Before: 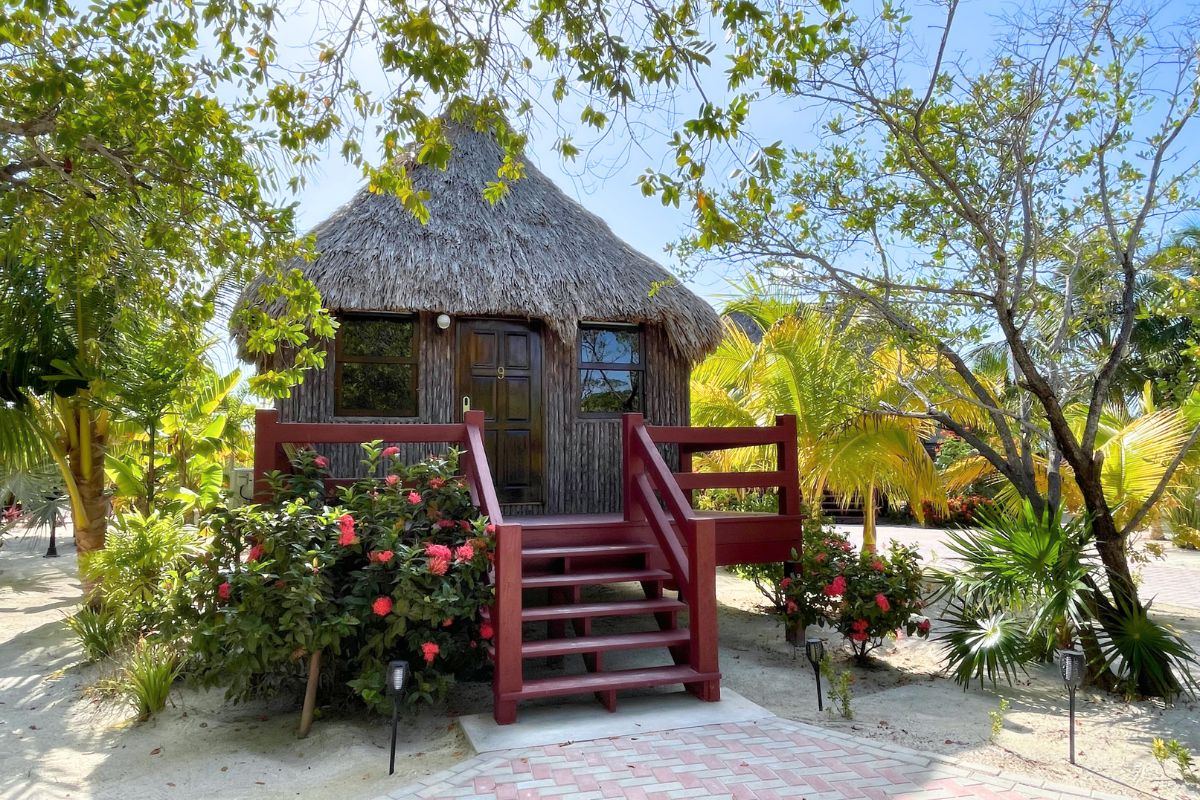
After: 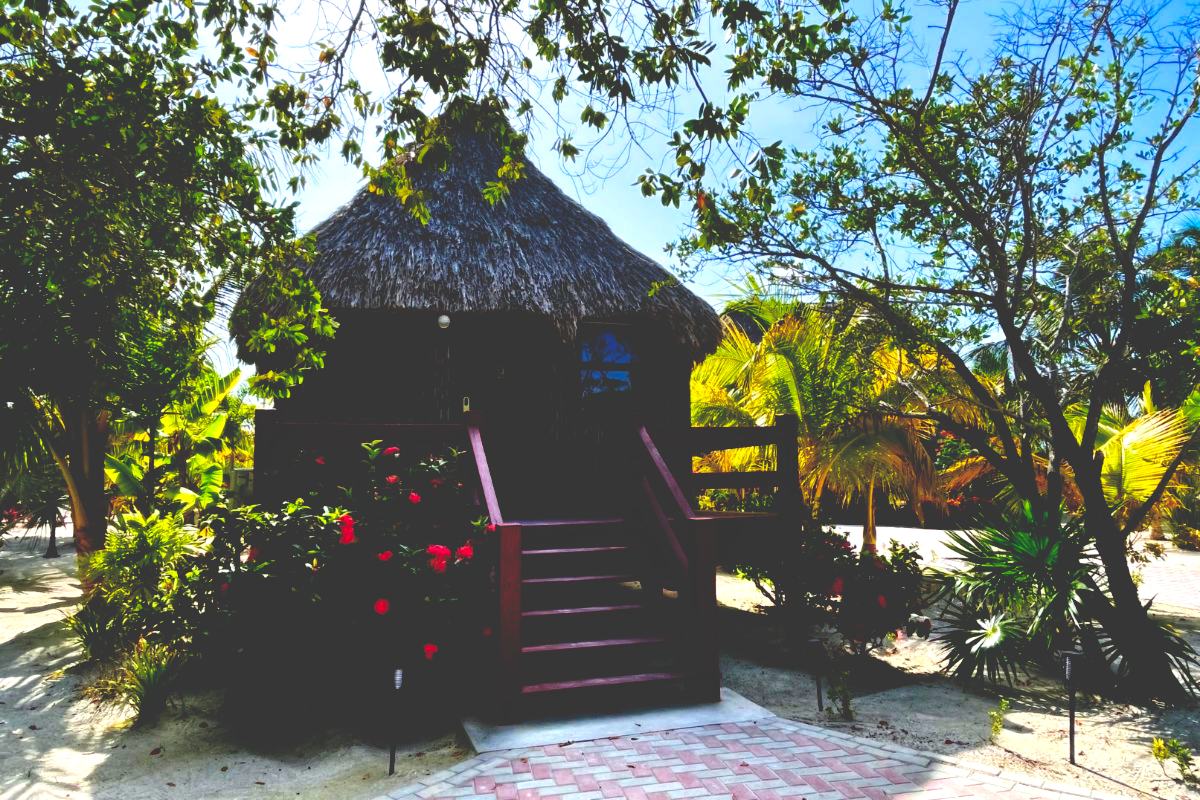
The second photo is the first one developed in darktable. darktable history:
base curve: curves: ch0 [(0, 0.036) (0.083, 0.04) (0.804, 1)], preserve colors none
lowpass: radius 0.5, unbound 0
exposure: black level correction 0.056, compensate highlight preservation false
